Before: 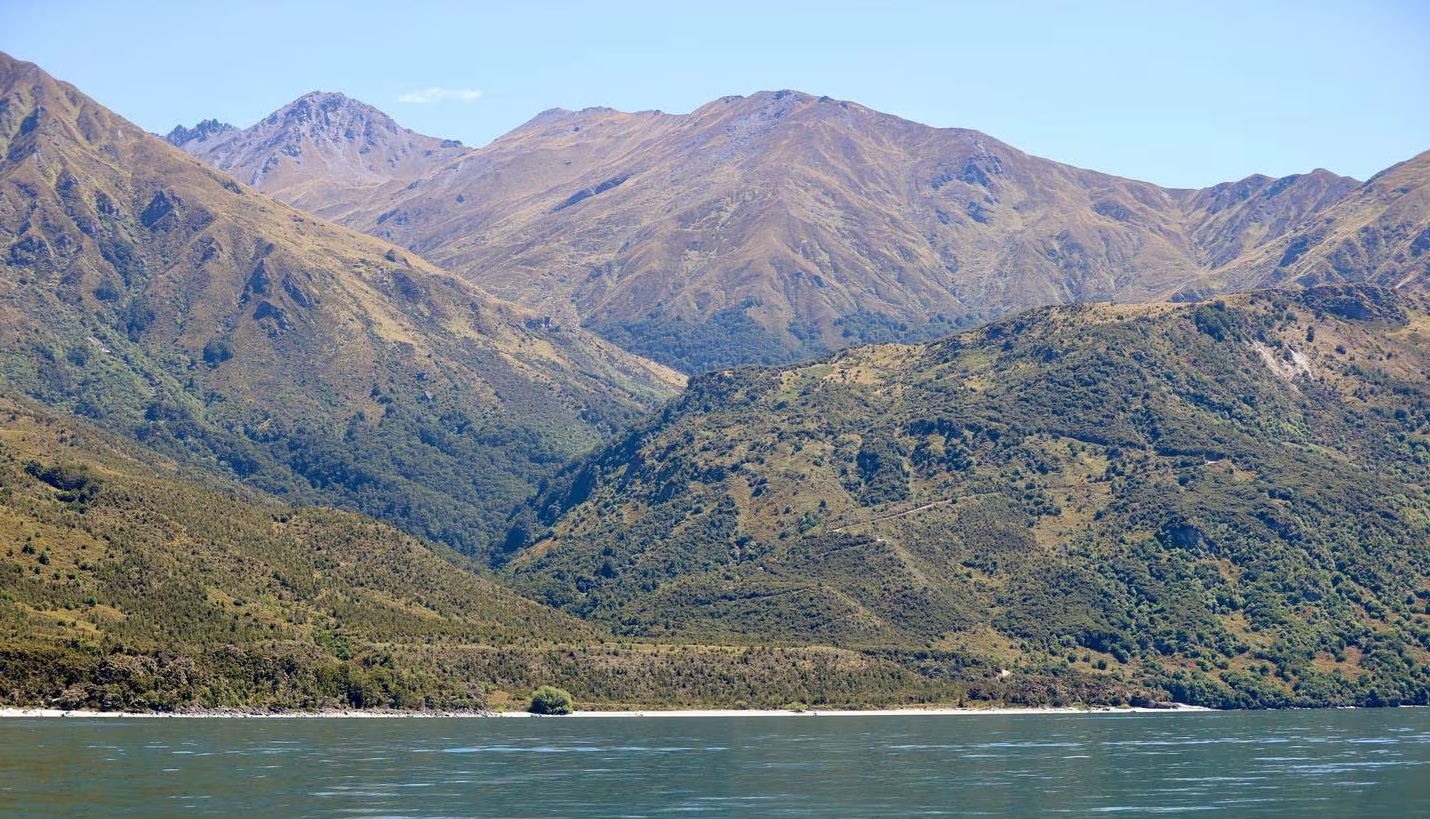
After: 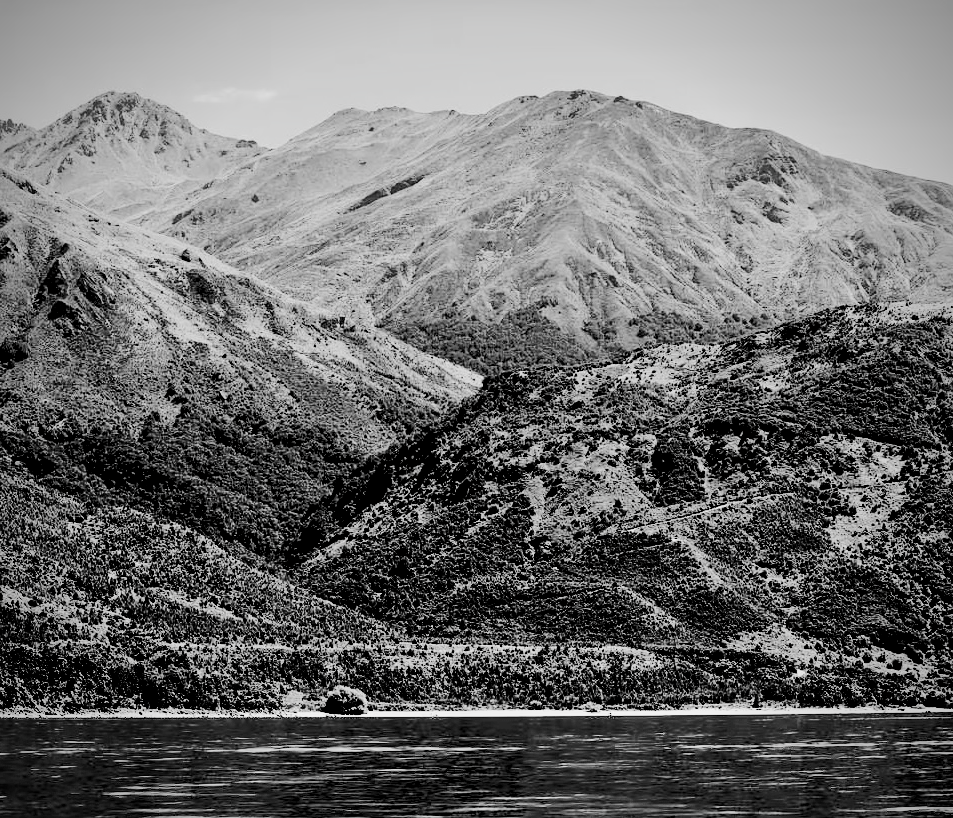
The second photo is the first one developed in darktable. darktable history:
tone curve: curves: ch0 [(0, 0) (0.003, 0.002) (0.011, 0.008) (0.025, 0.017) (0.044, 0.027) (0.069, 0.037) (0.1, 0.052) (0.136, 0.074) (0.177, 0.11) (0.224, 0.155) (0.277, 0.237) (0.335, 0.34) (0.399, 0.467) (0.468, 0.584) (0.543, 0.683) (0.623, 0.762) (0.709, 0.827) (0.801, 0.888) (0.898, 0.947) (1, 1)], color space Lab, independent channels, preserve colors none
exposure: black level correction 0.099, exposure -0.09 EV, compensate highlight preservation false
filmic rgb: middle gray luminance 29.1%, black relative exposure -10.31 EV, white relative exposure 5.47 EV, target black luminance 0%, hardness 3.96, latitude 2.44%, contrast 1.127, highlights saturation mix 6.23%, shadows ↔ highlights balance 14.39%
shadows and highlights: white point adjustment 0.902, soften with gaussian
crop and rotate: left 14.401%, right 18.943%
vignetting: unbound false
contrast brightness saturation: saturation -0.998
